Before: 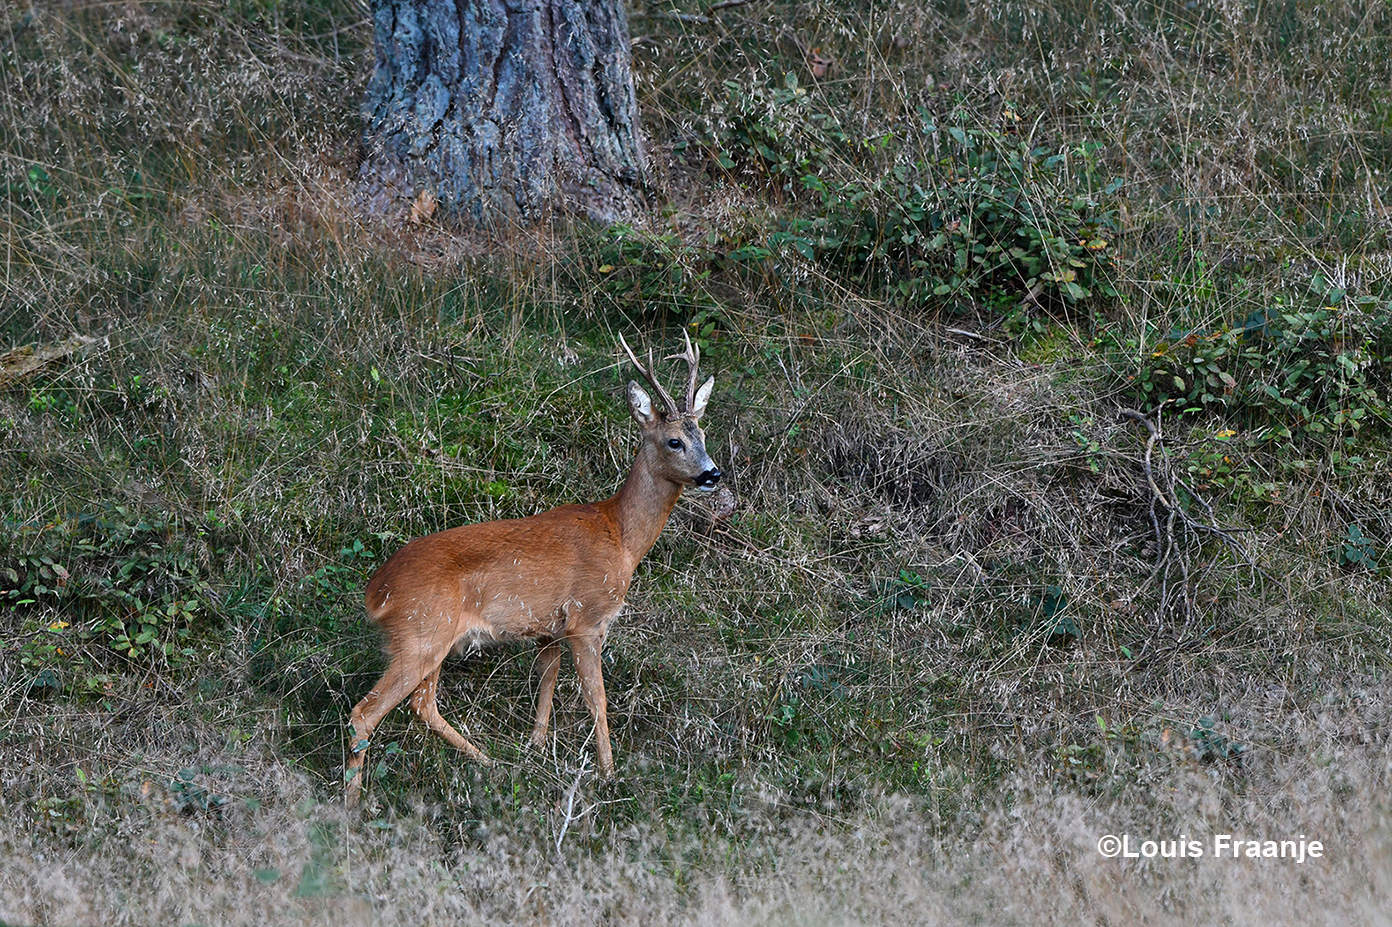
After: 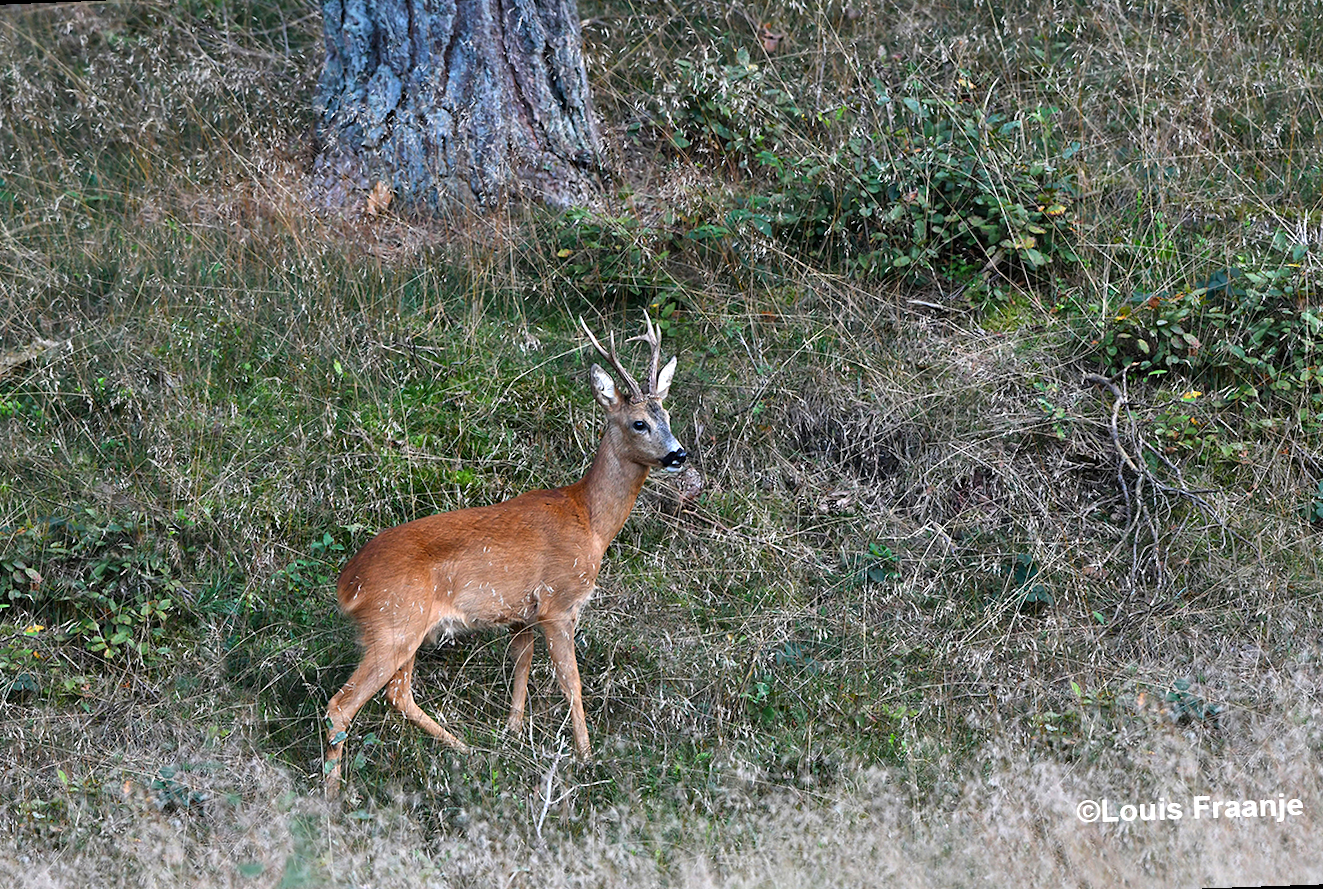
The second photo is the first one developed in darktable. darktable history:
exposure: exposure 0.493 EV, compensate highlight preservation false
rotate and perspective: rotation -2.12°, lens shift (vertical) 0.009, lens shift (horizontal) -0.008, automatic cropping original format, crop left 0.036, crop right 0.964, crop top 0.05, crop bottom 0.959
